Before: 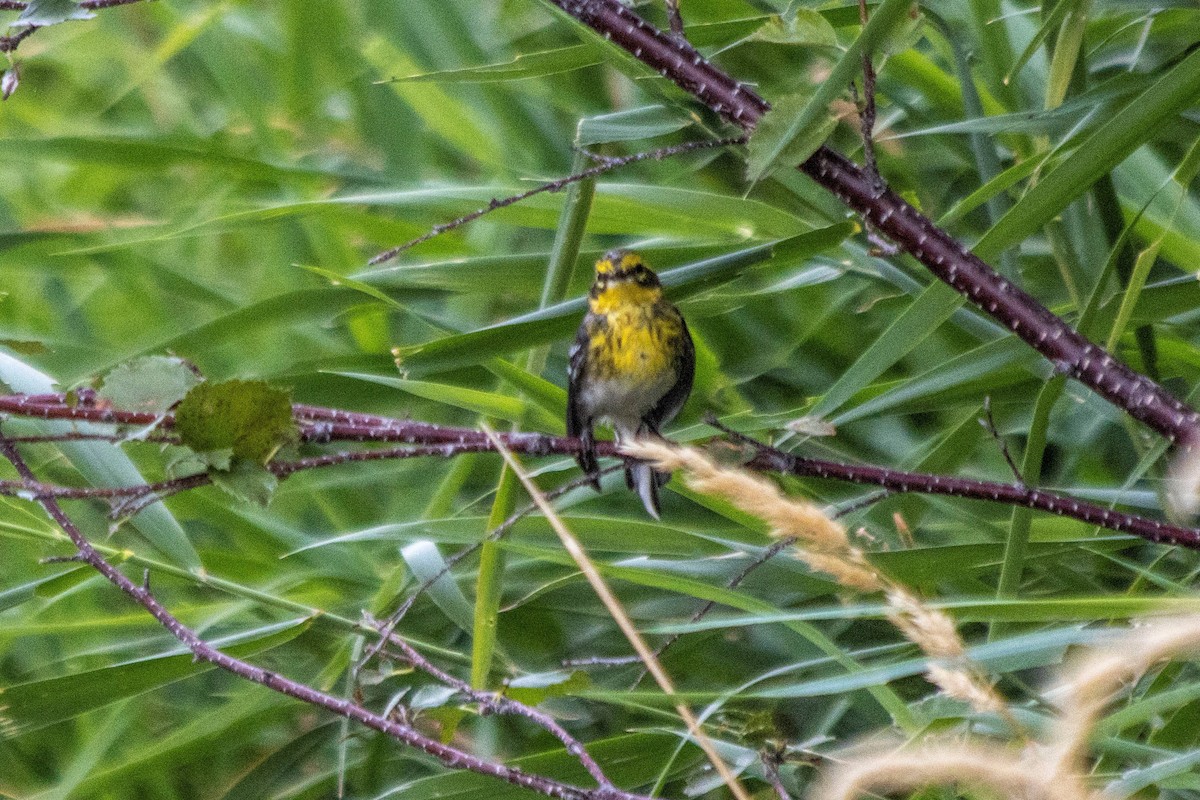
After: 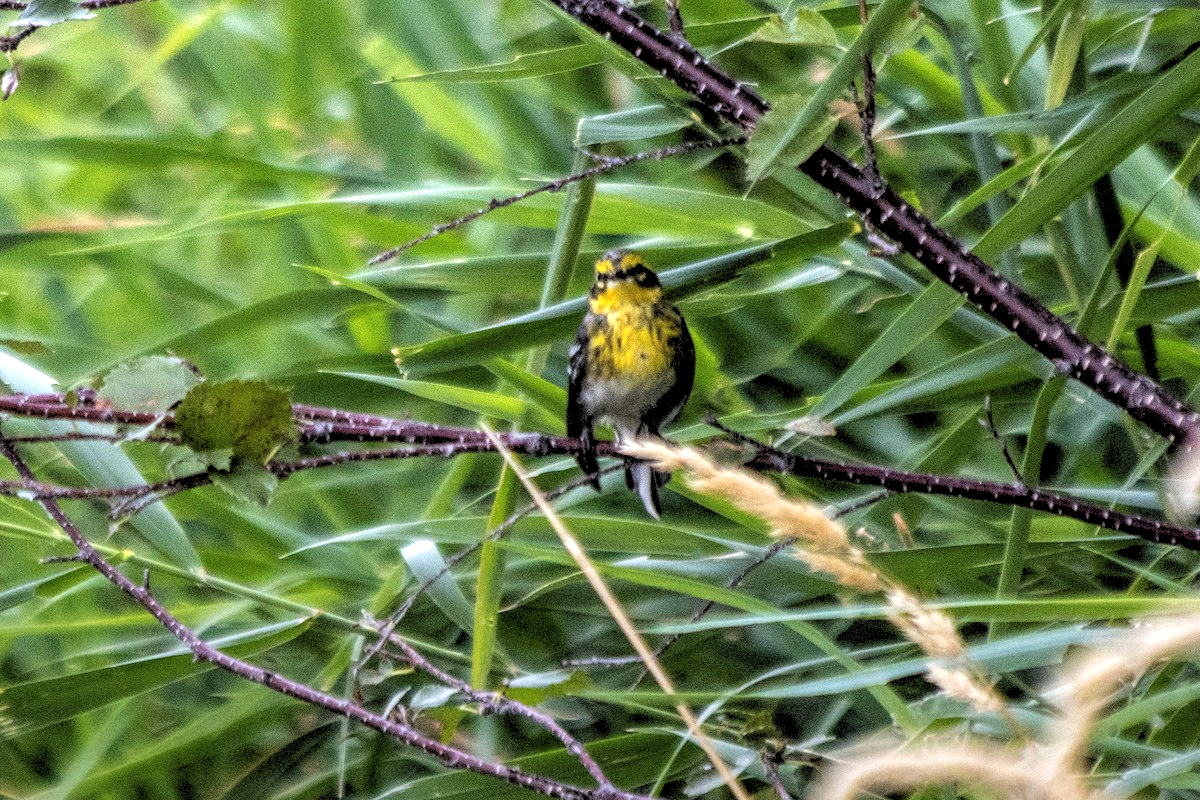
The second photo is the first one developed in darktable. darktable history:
graduated density: rotation -180°, offset 27.42
exposure: black level correction 0, exposure 0.5 EV, compensate exposure bias true, compensate highlight preservation false
rgb levels: levels [[0.034, 0.472, 0.904], [0, 0.5, 1], [0, 0.5, 1]]
